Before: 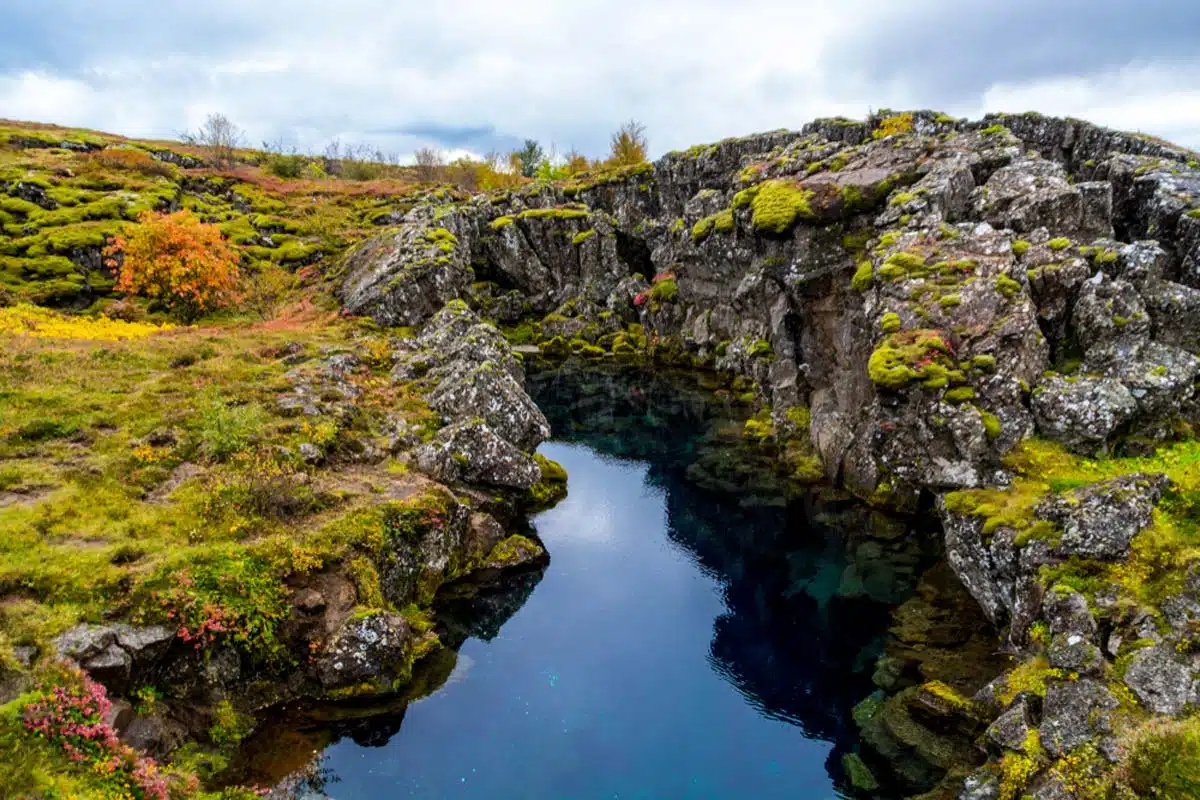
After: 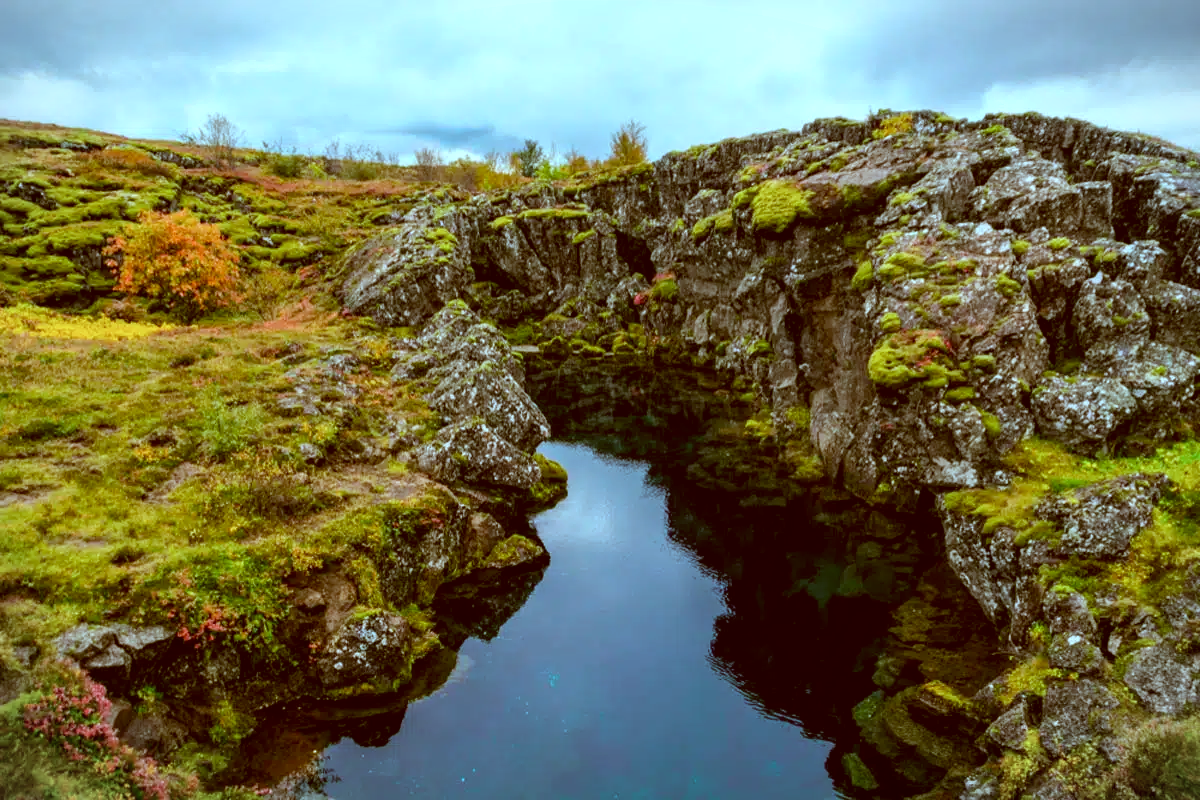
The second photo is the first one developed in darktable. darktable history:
color correction: highlights a* -14.62, highlights b* -16.22, shadows a* 10.12, shadows b* 29.4
vignetting: fall-off start 100%, fall-off radius 64.94%, automatic ratio true, unbound false
